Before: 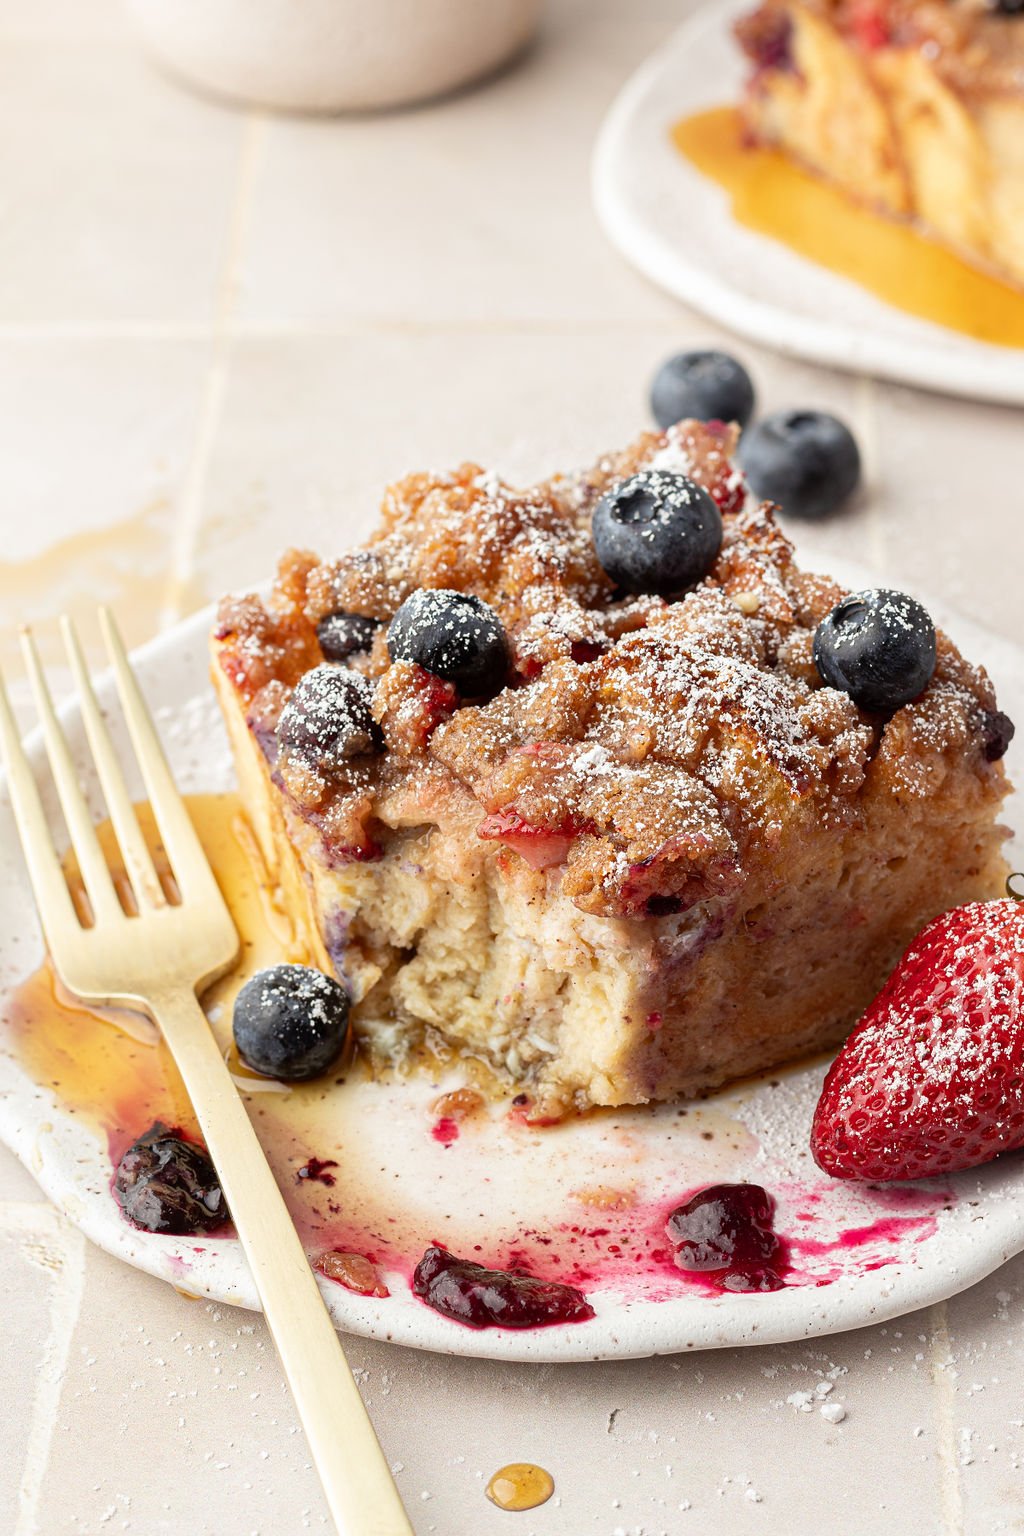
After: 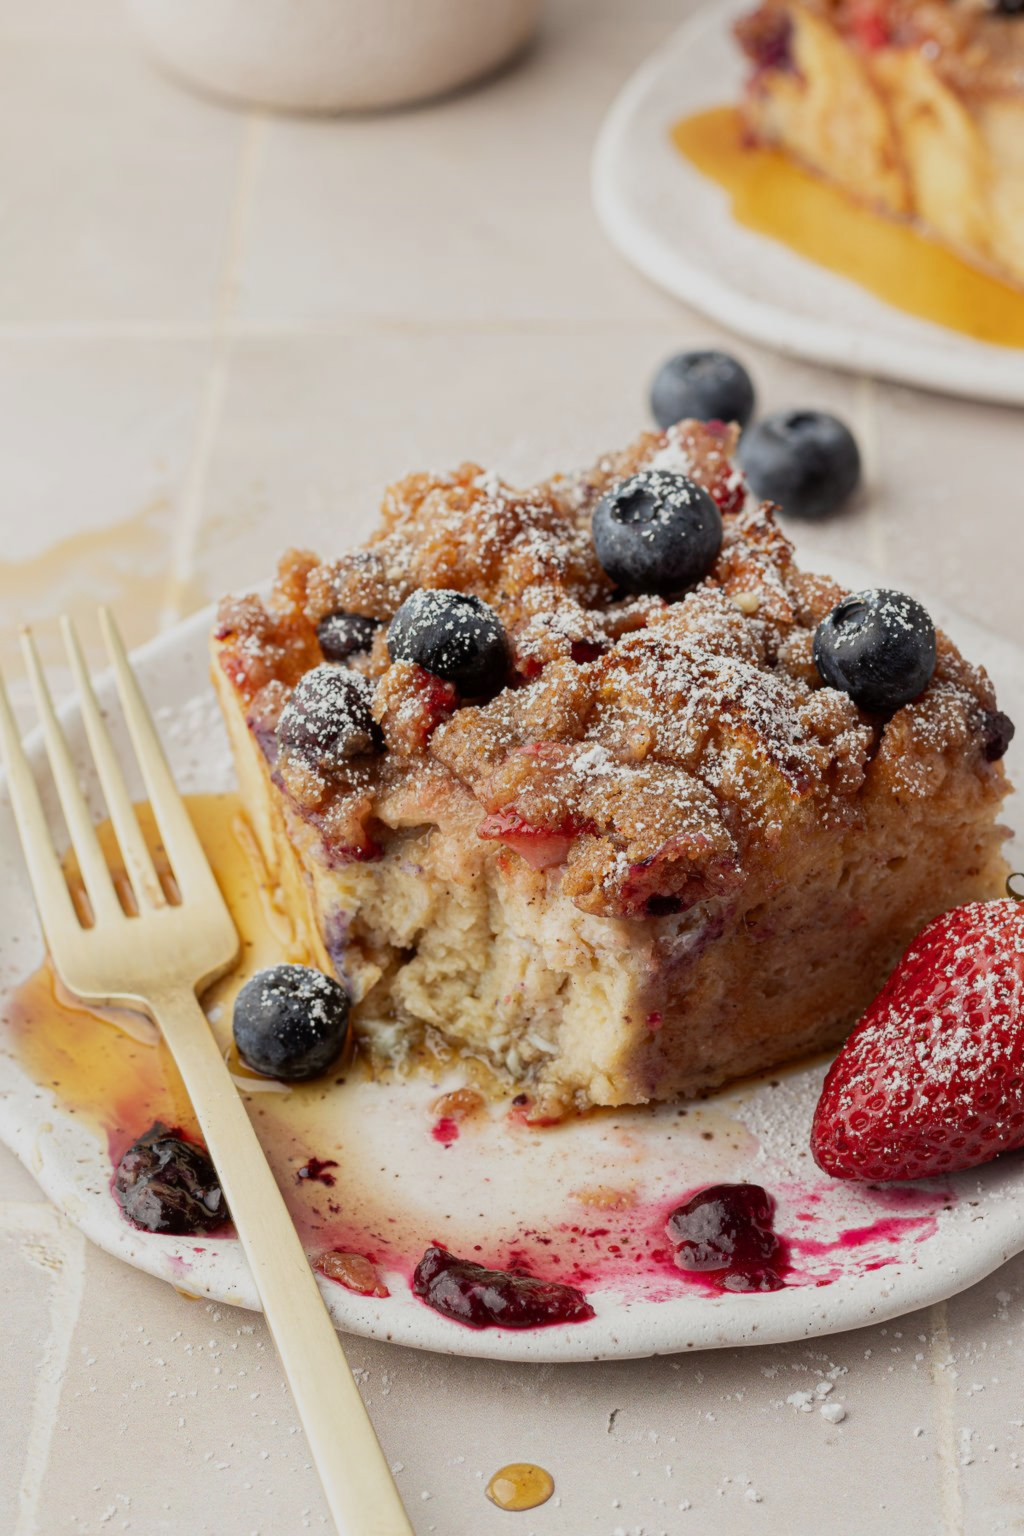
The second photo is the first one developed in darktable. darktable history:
exposure: exposure -0.462 EV, compensate highlight preservation false
lowpass: radius 0.5, unbound 0
